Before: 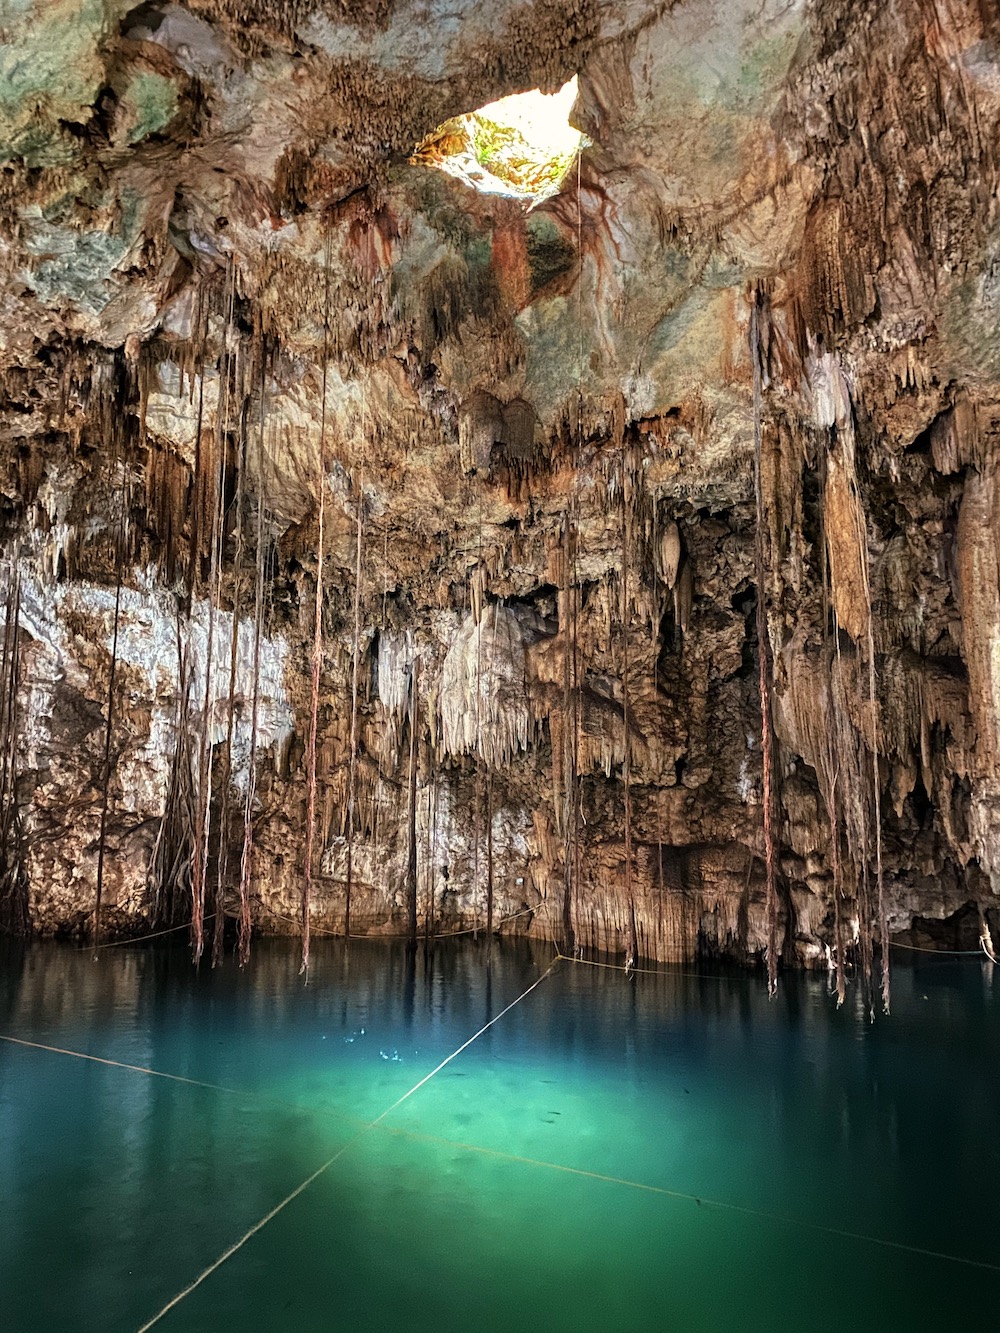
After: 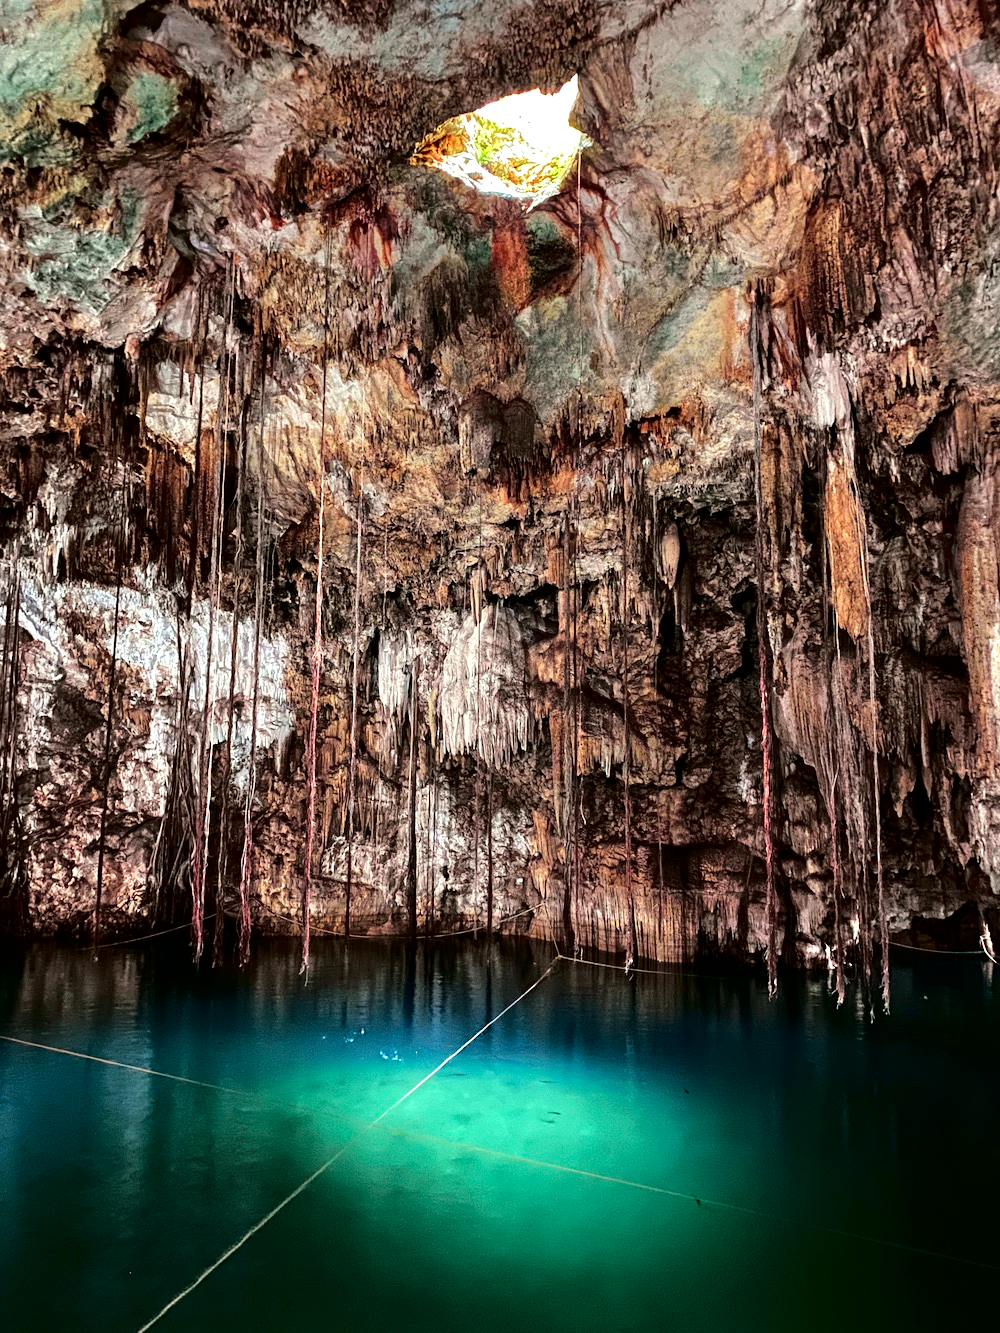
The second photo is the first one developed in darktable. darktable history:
tone equalizer: -8 EV -0.417 EV, -7 EV -0.389 EV, -6 EV -0.333 EV, -5 EV -0.222 EV, -3 EV 0.222 EV, -2 EV 0.333 EV, -1 EV 0.389 EV, +0 EV 0.417 EV, edges refinement/feathering 500, mask exposure compensation -1.57 EV, preserve details no
tone curve: curves: ch0 [(0, 0) (0.068, 0.012) (0.183, 0.089) (0.341, 0.283) (0.547, 0.532) (0.828, 0.815) (1, 0.983)]; ch1 [(0, 0) (0.23, 0.166) (0.34, 0.308) (0.371, 0.337) (0.429, 0.411) (0.477, 0.462) (0.499, 0.498) (0.529, 0.537) (0.559, 0.582) (0.743, 0.798) (1, 1)]; ch2 [(0, 0) (0.431, 0.414) (0.498, 0.503) (0.524, 0.528) (0.568, 0.546) (0.6, 0.597) (0.634, 0.645) (0.728, 0.742) (1, 1)], color space Lab, independent channels, preserve colors none
